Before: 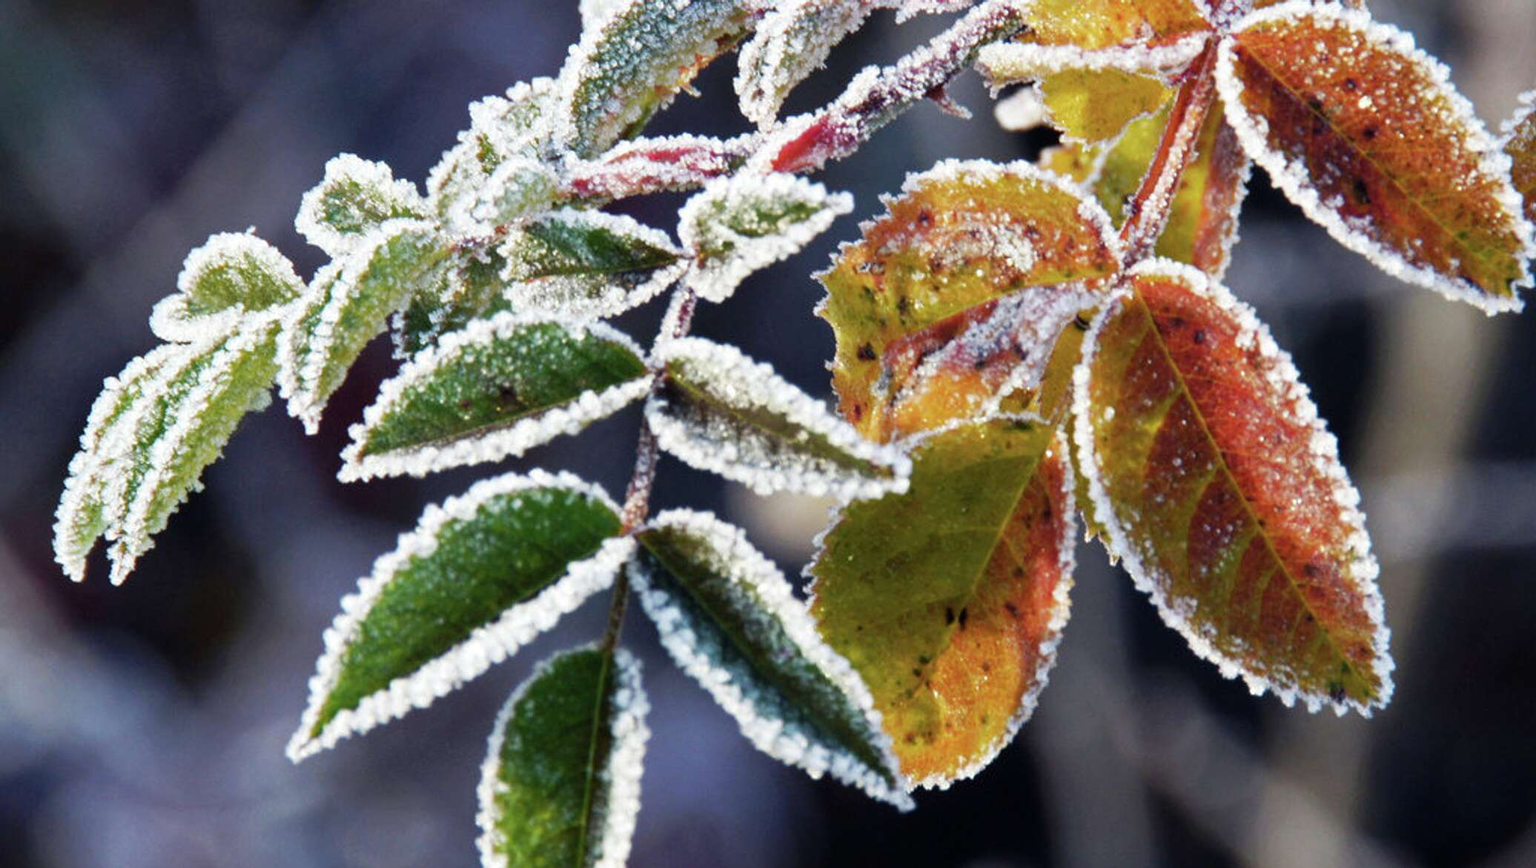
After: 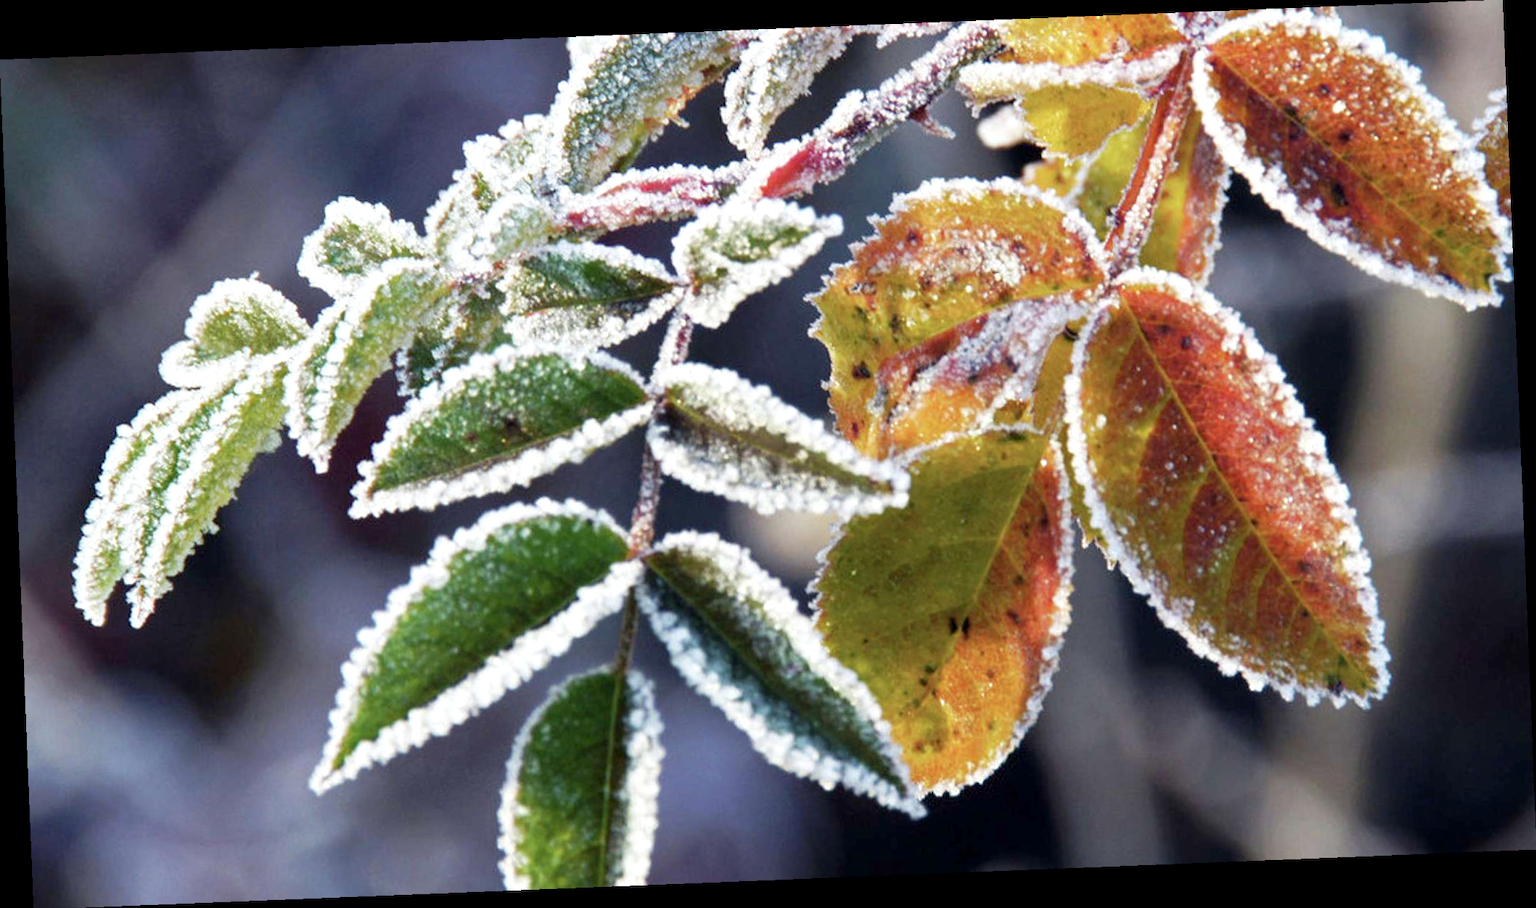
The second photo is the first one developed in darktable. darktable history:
rotate and perspective: rotation -2.29°, automatic cropping off
exposure: black level correction 0.007, exposure 0.159 EV, compensate highlight preservation false
color balance: lift [1.007, 1, 1, 1], gamma [1.097, 1, 1, 1]
